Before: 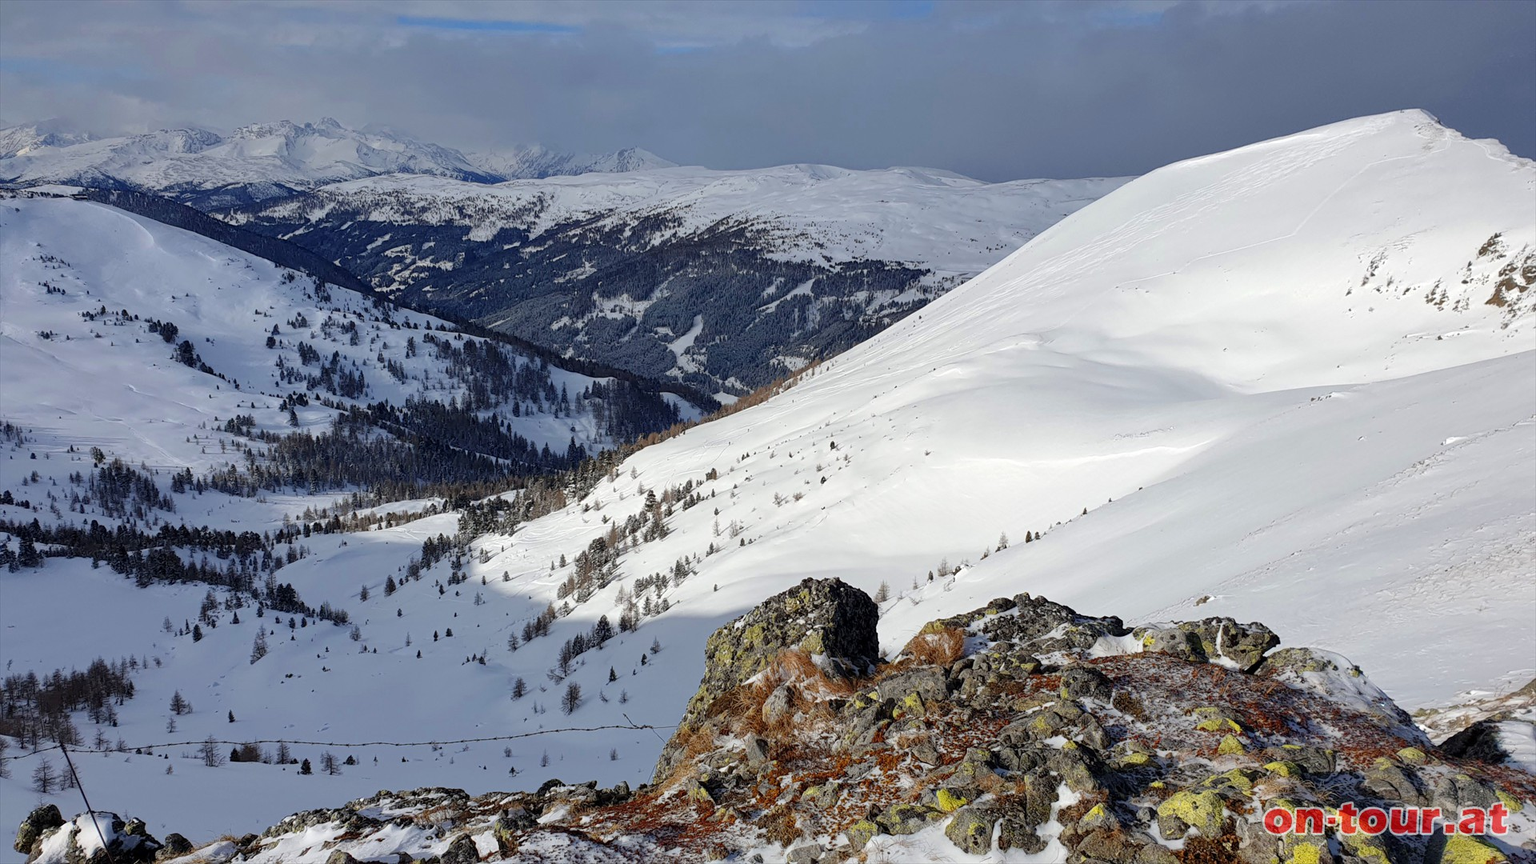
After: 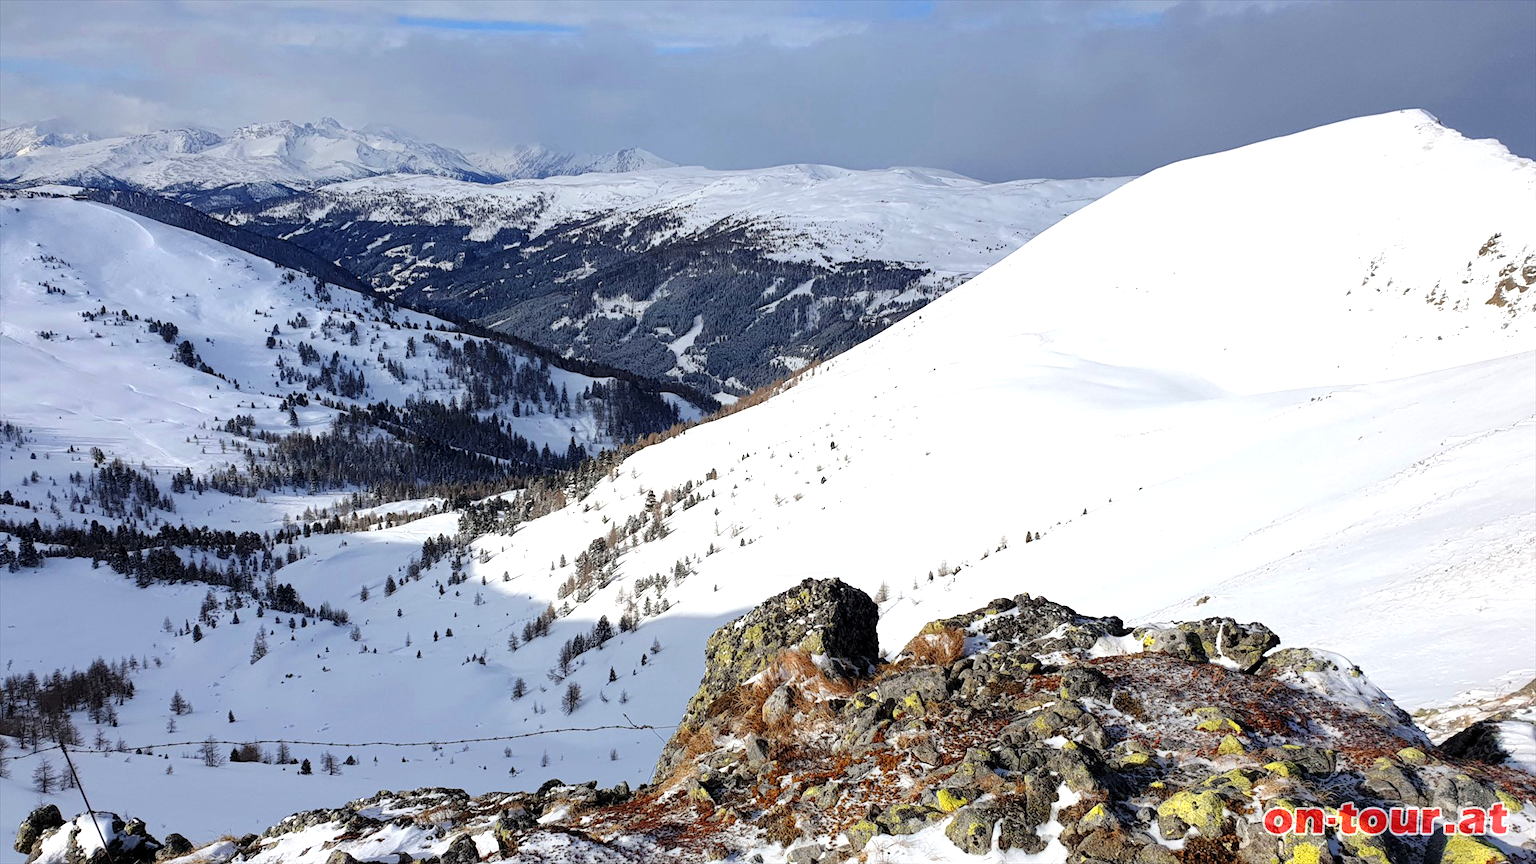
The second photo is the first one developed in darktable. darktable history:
tone equalizer: -8 EV -0.774 EV, -7 EV -0.721 EV, -6 EV -0.592 EV, -5 EV -0.366 EV, -3 EV 0.367 EV, -2 EV 0.6 EV, -1 EV 0.7 EV, +0 EV 0.77 EV
